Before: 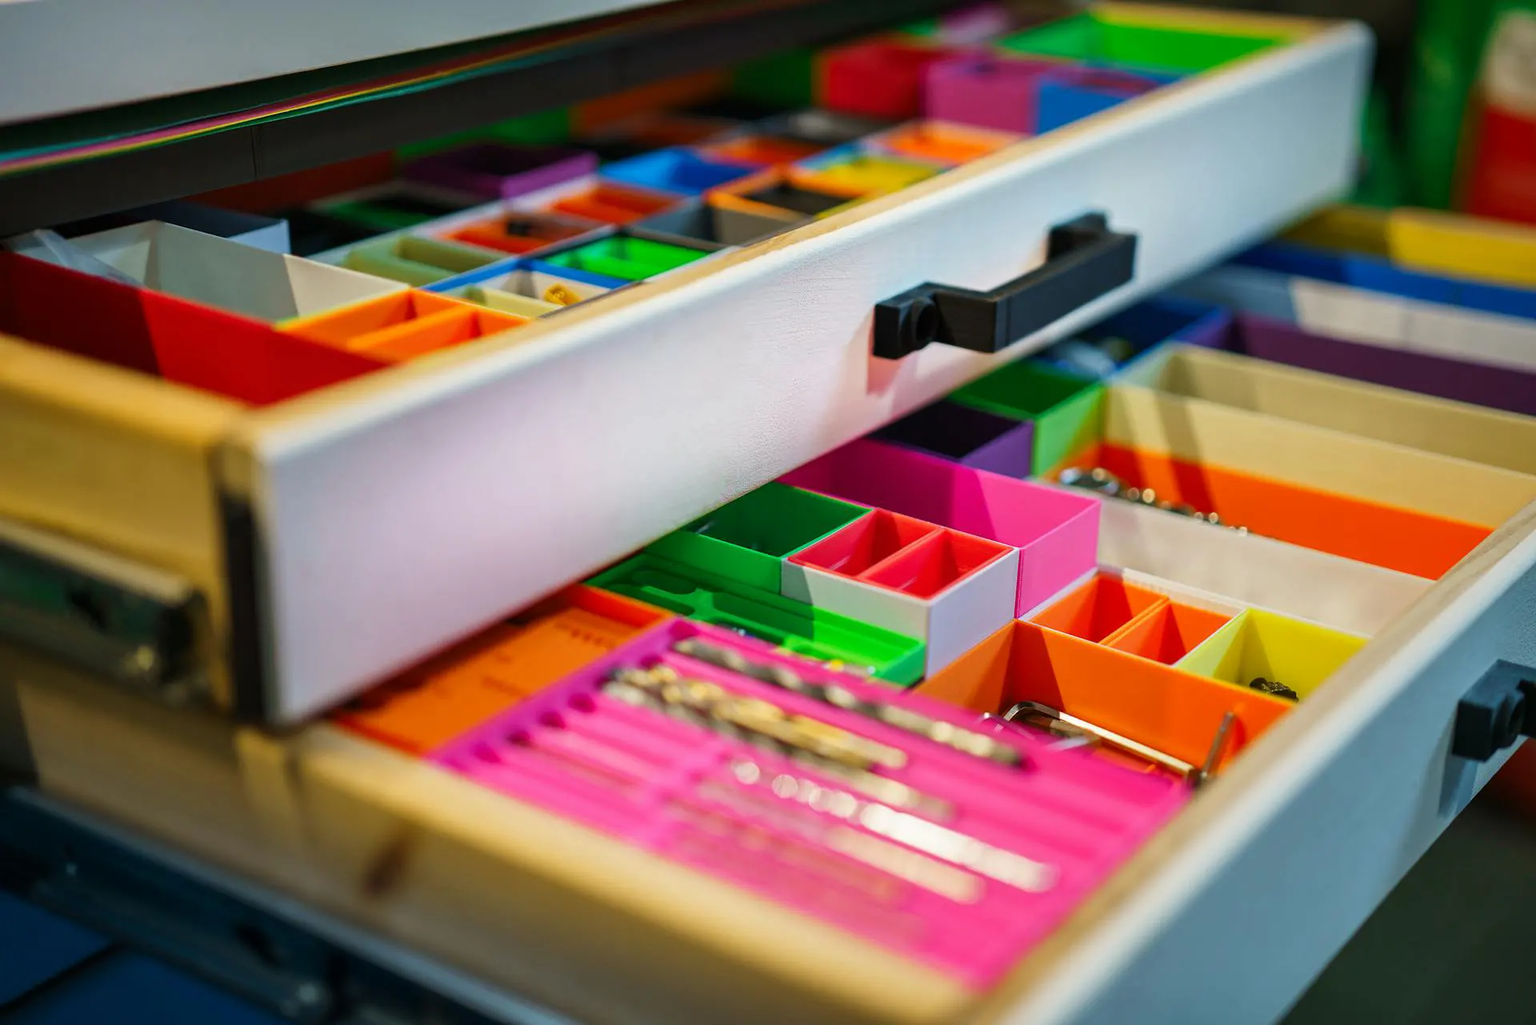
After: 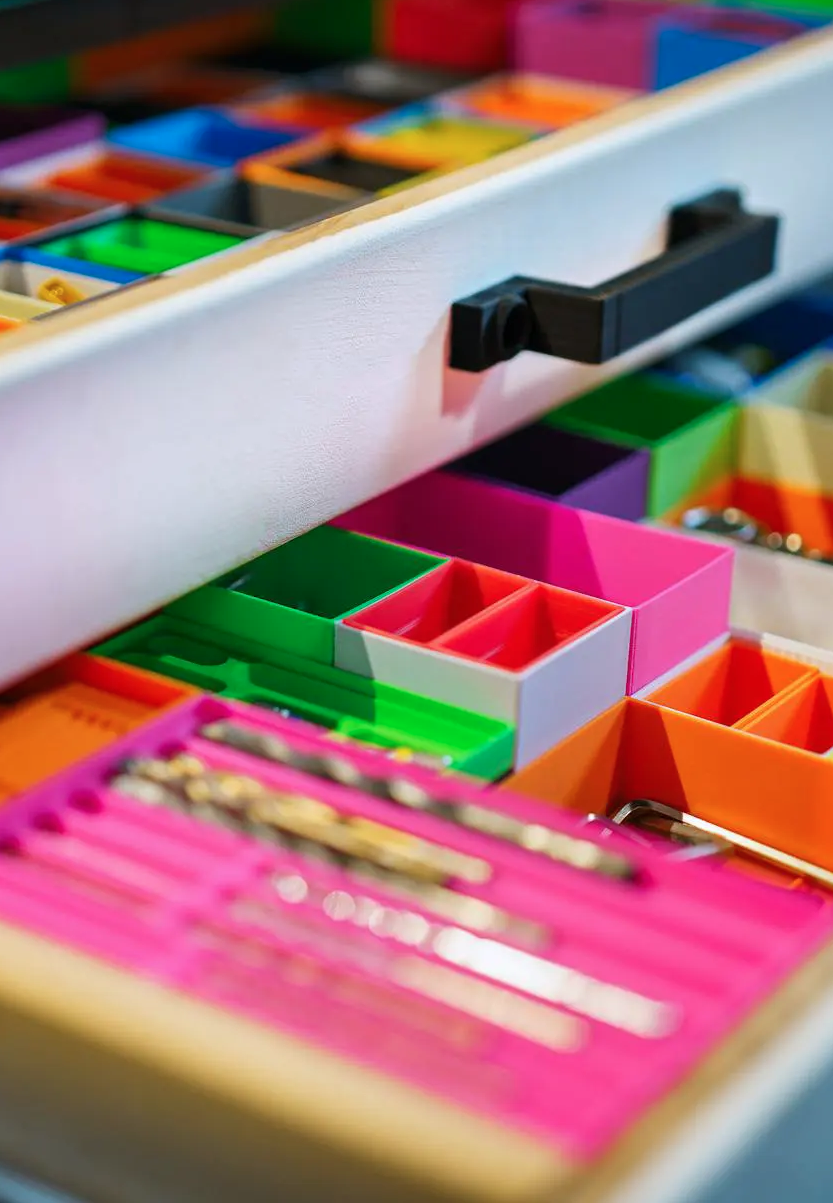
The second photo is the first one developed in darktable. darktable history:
crop: left 33.452%, top 6.025%, right 23.155%
color correction: highlights a* -0.137, highlights b* -5.91, shadows a* -0.137, shadows b* -0.137
